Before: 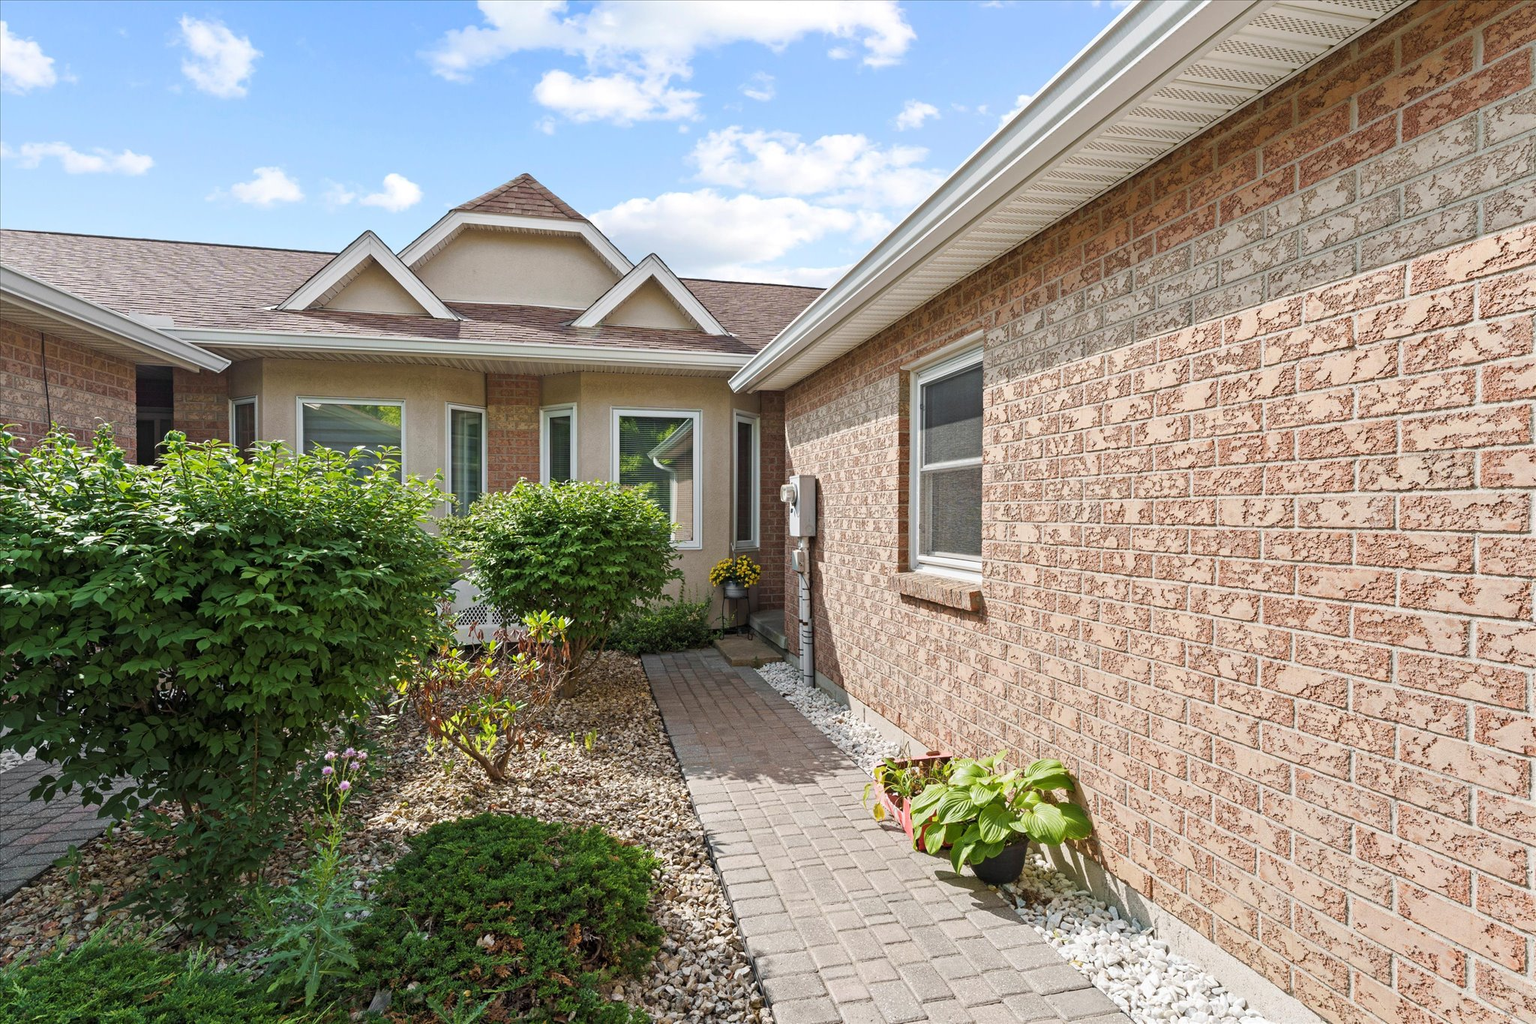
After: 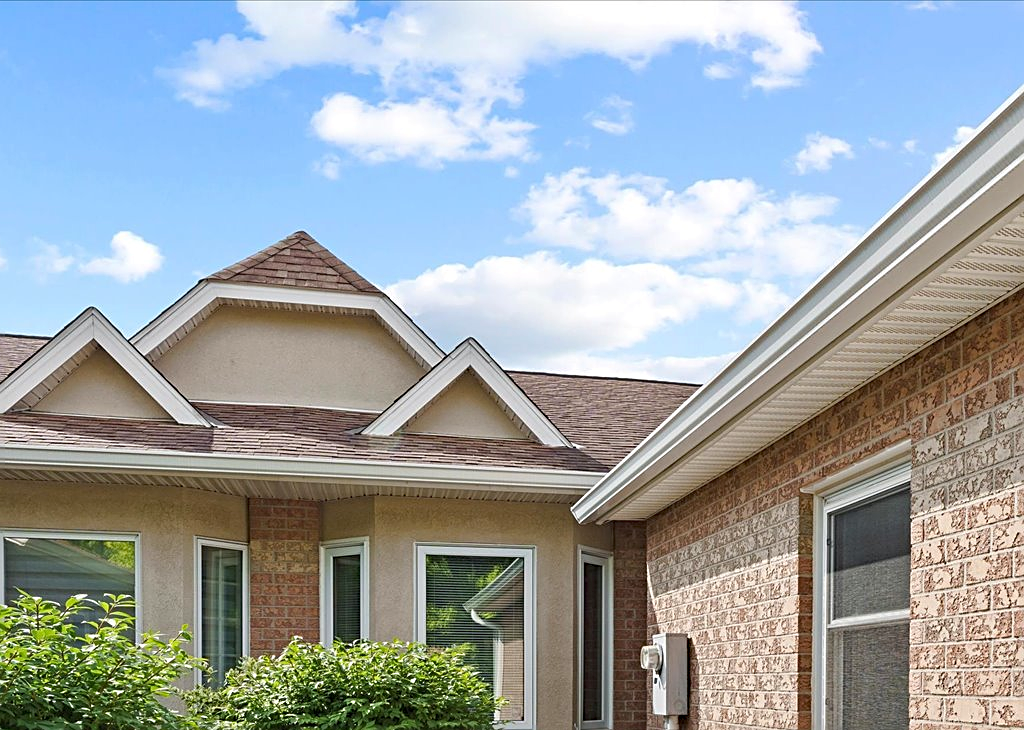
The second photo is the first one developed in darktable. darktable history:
sharpen: on, module defaults
crop: left 19.556%, right 30.401%, bottom 46.458%
haze removal: compatibility mode true, adaptive false
